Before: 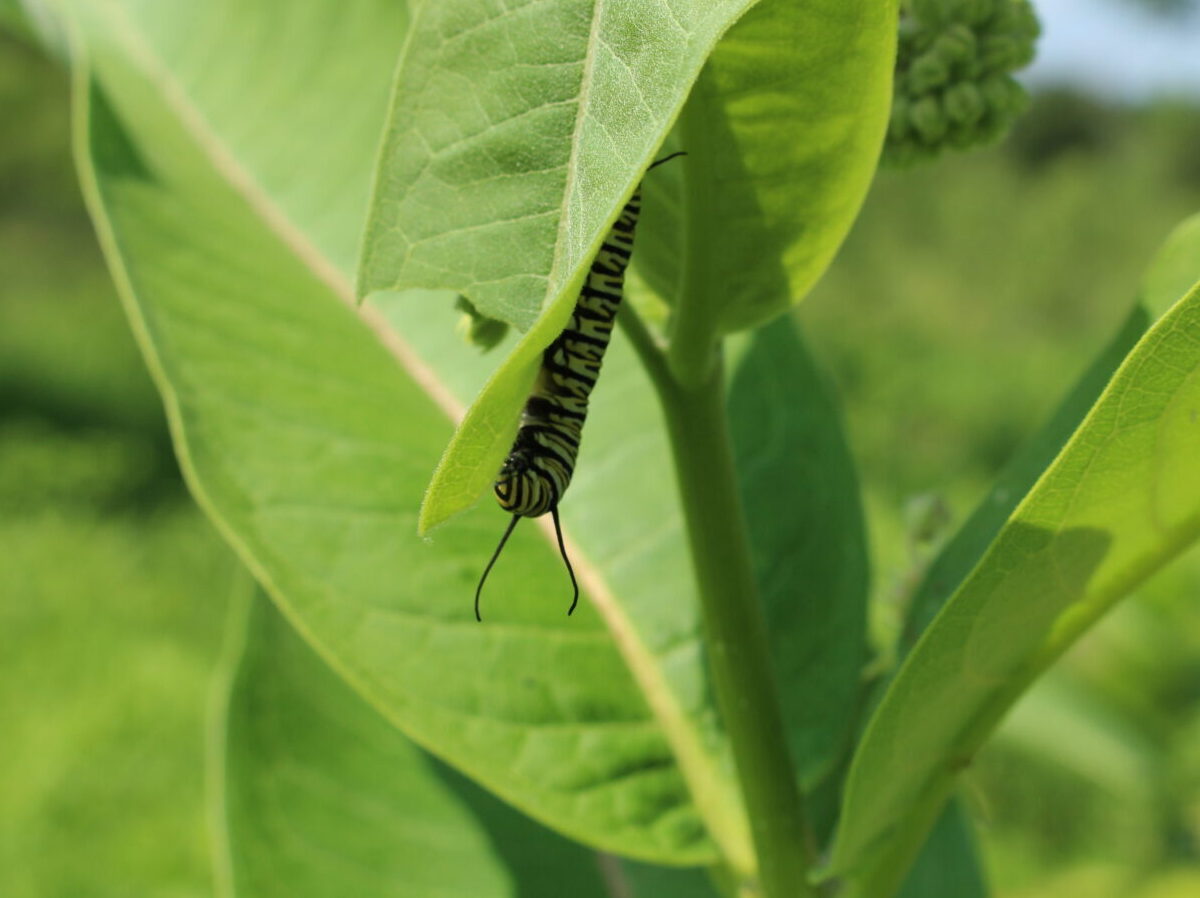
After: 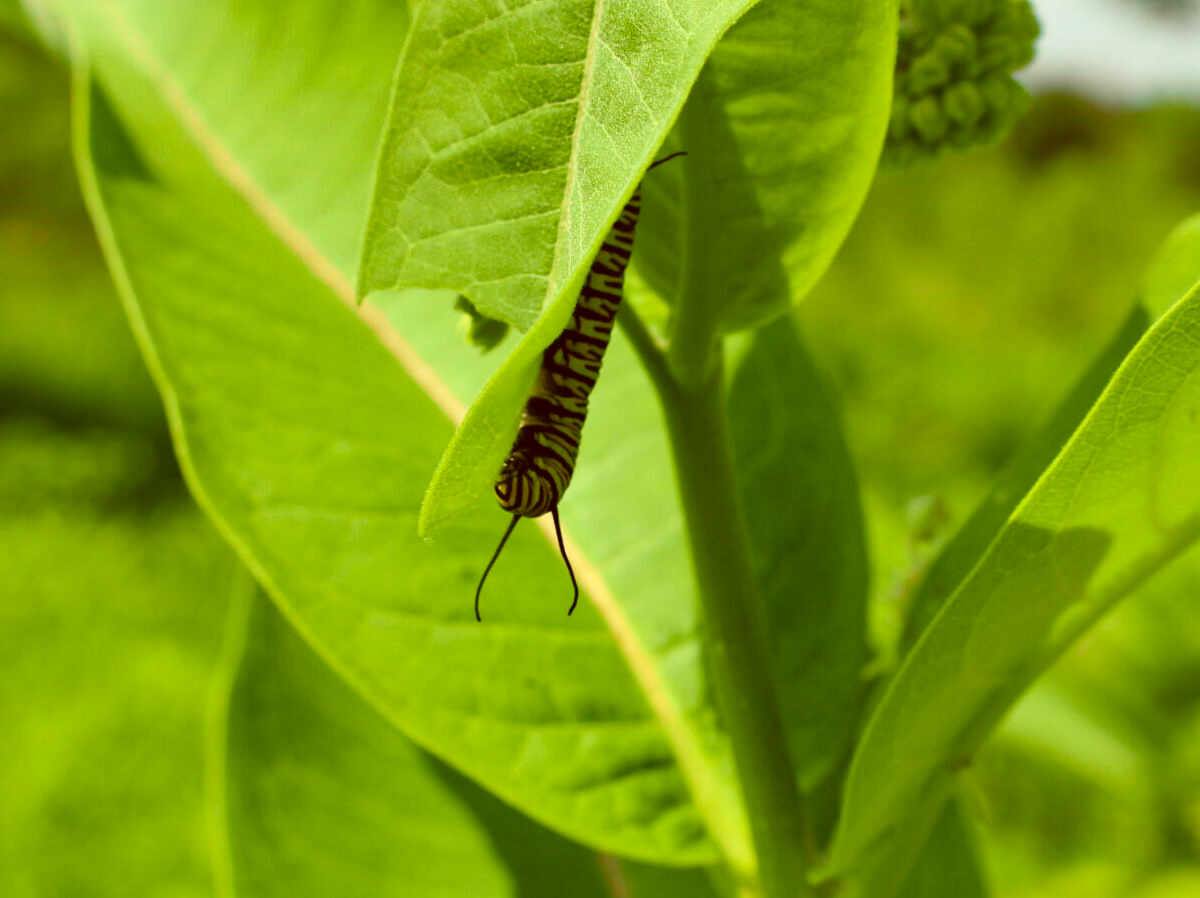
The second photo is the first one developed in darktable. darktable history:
sharpen: radius 5.325, amount 0.312, threshold 26.433
tone curve: curves: ch0 [(0, 0.008) (0.107, 0.083) (0.283, 0.287) (0.461, 0.498) (0.64, 0.691) (0.822, 0.869) (0.998, 0.978)]; ch1 [(0, 0) (0.323, 0.339) (0.438, 0.422) (0.473, 0.487) (0.502, 0.502) (0.527, 0.53) (0.561, 0.583) (0.608, 0.629) (0.669, 0.704) (0.859, 0.899) (1, 1)]; ch2 [(0, 0) (0.33, 0.347) (0.421, 0.456) (0.473, 0.498) (0.502, 0.504) (0.522, 0.524) (0.549, 0.567) (0.585, 0.627) (0.676, 0.724) (1, 1)], color space Lab, independent channels, preserve colors none
color correction: highlights a* -5.94, highlights b* 9.48, shadows a* 10.12, shadows b* 23.94
shadows and highlights: radius 171.16, shadows 27, white point adjustment 3.13, highlights -67.95, soften with gaussian
